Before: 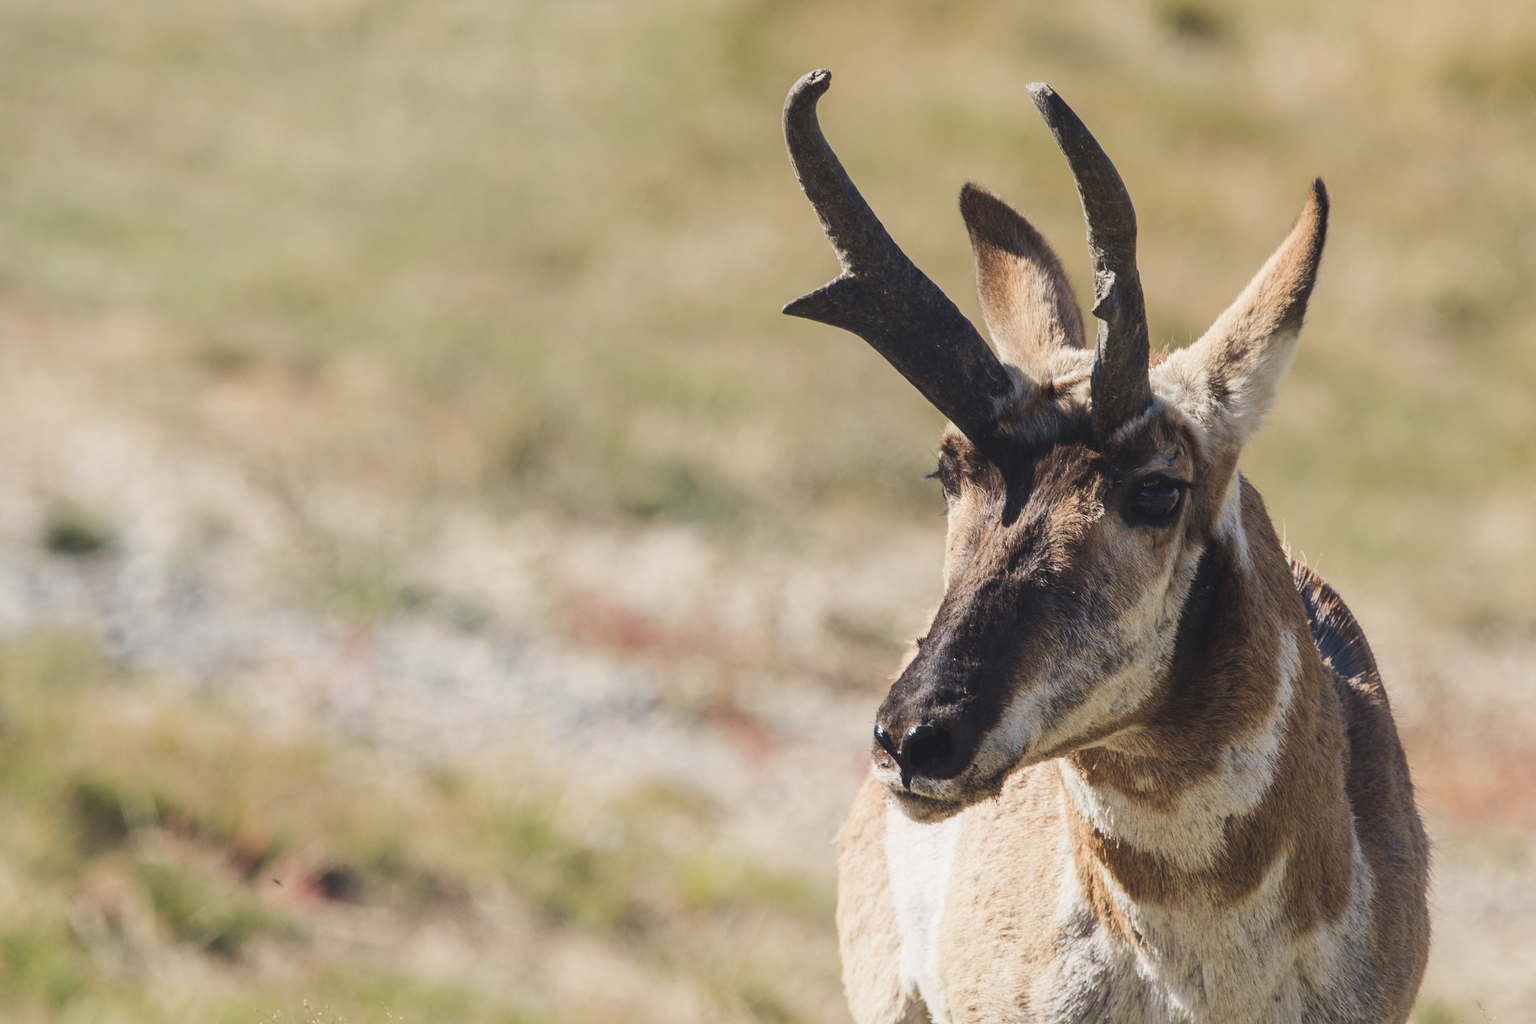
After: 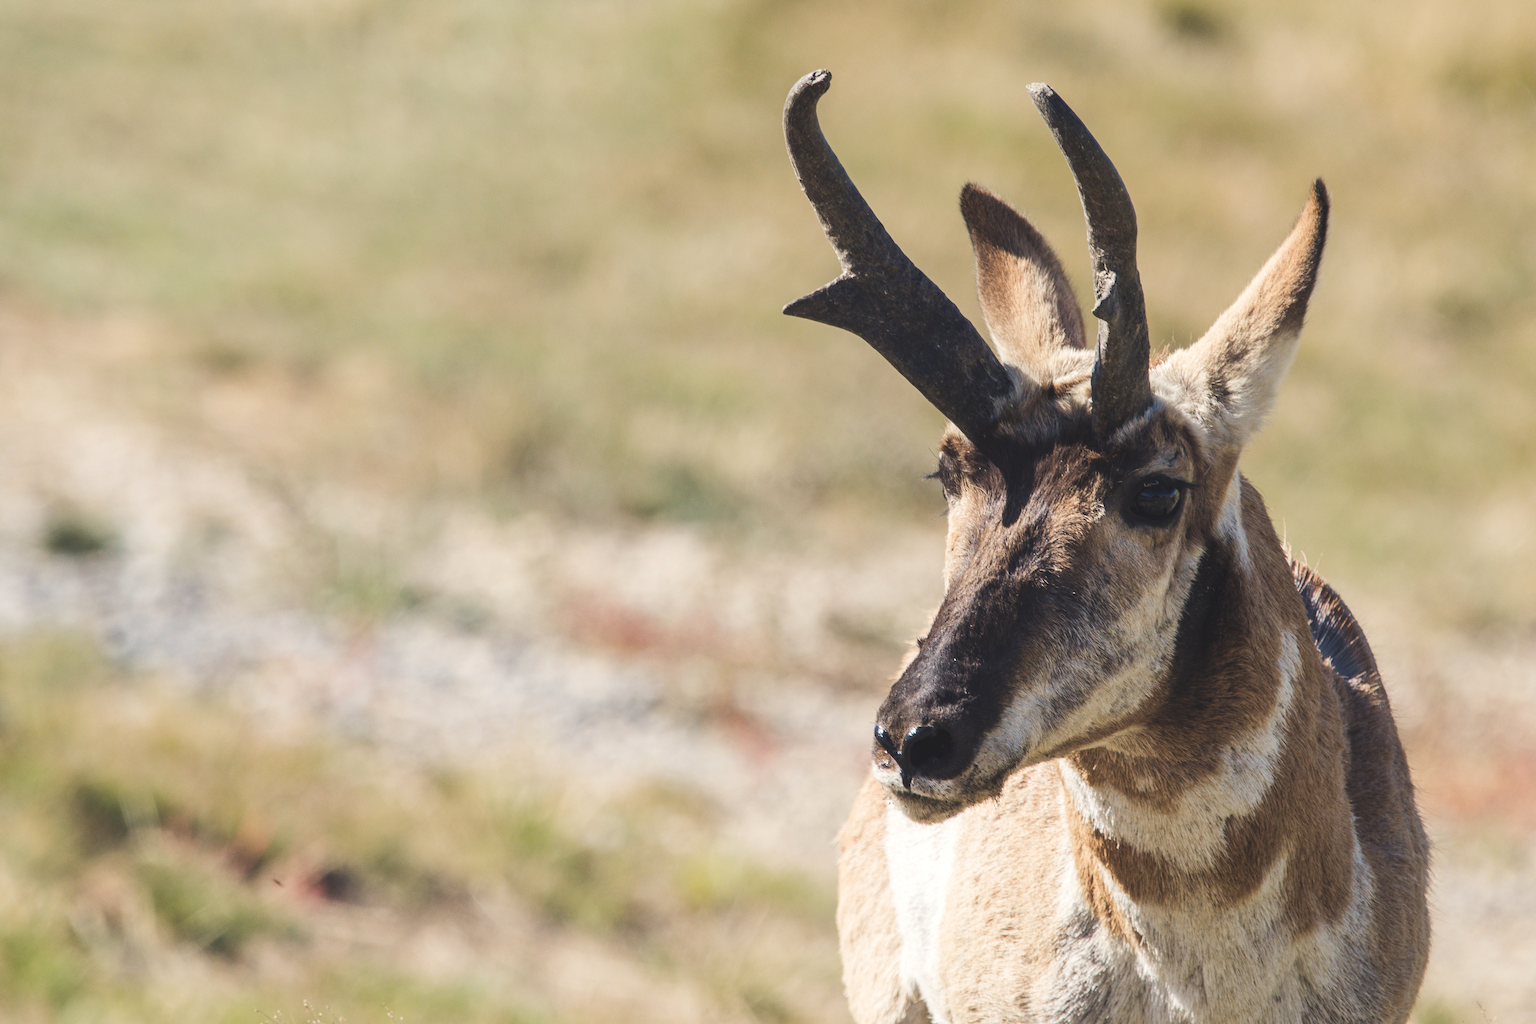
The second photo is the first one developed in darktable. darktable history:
exposure: exposure 0.205 EV, compensate highlight preservation false
